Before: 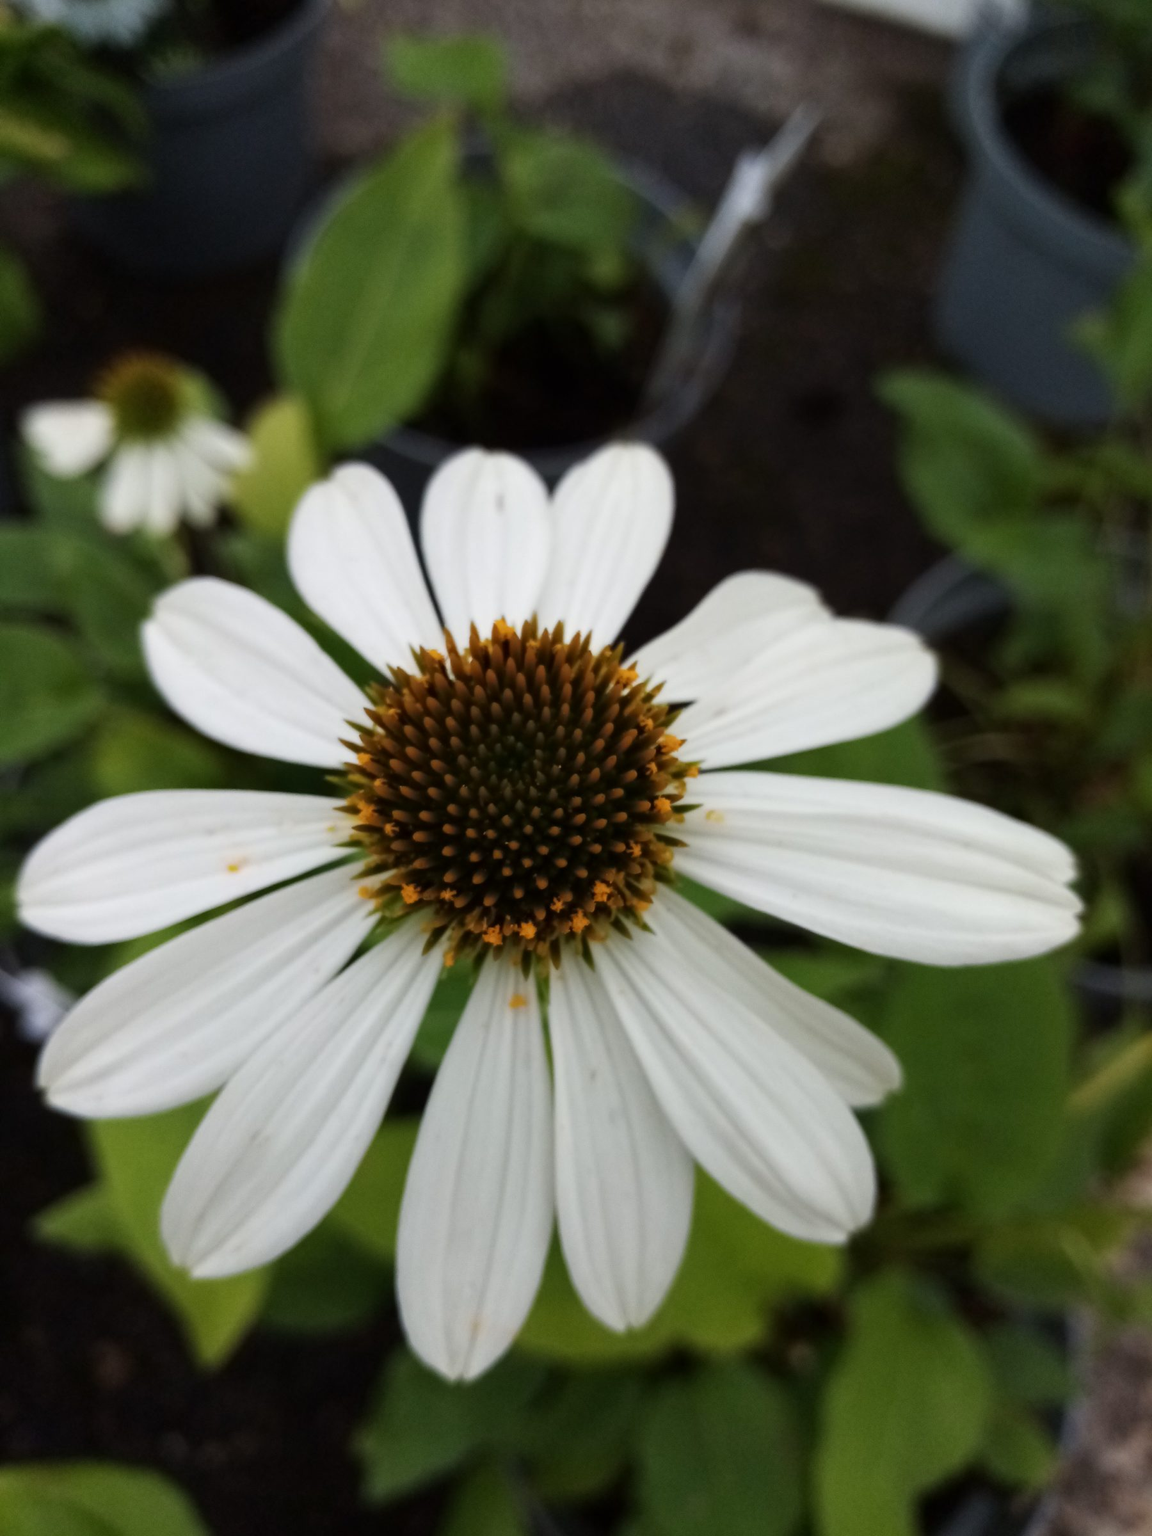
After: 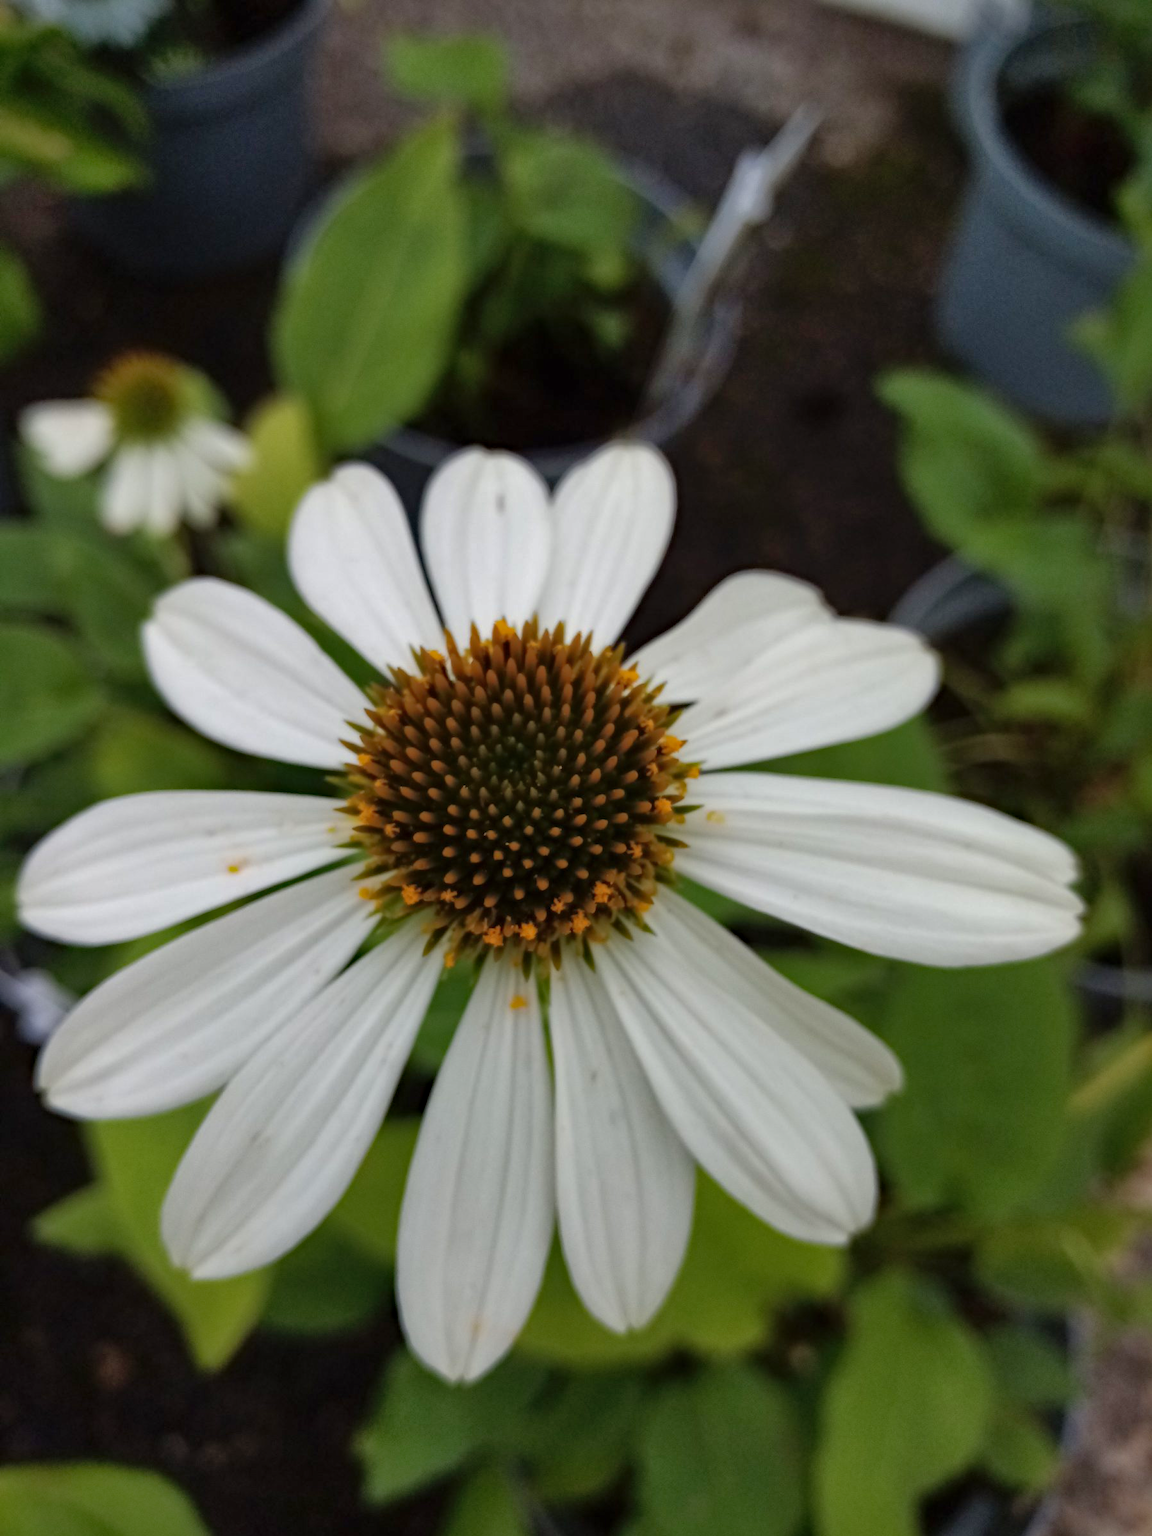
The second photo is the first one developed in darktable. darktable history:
haze removal: compatibility mode true, adaptive false
crop: bottom 0.052%
shadows and highlights: on, module defaults
